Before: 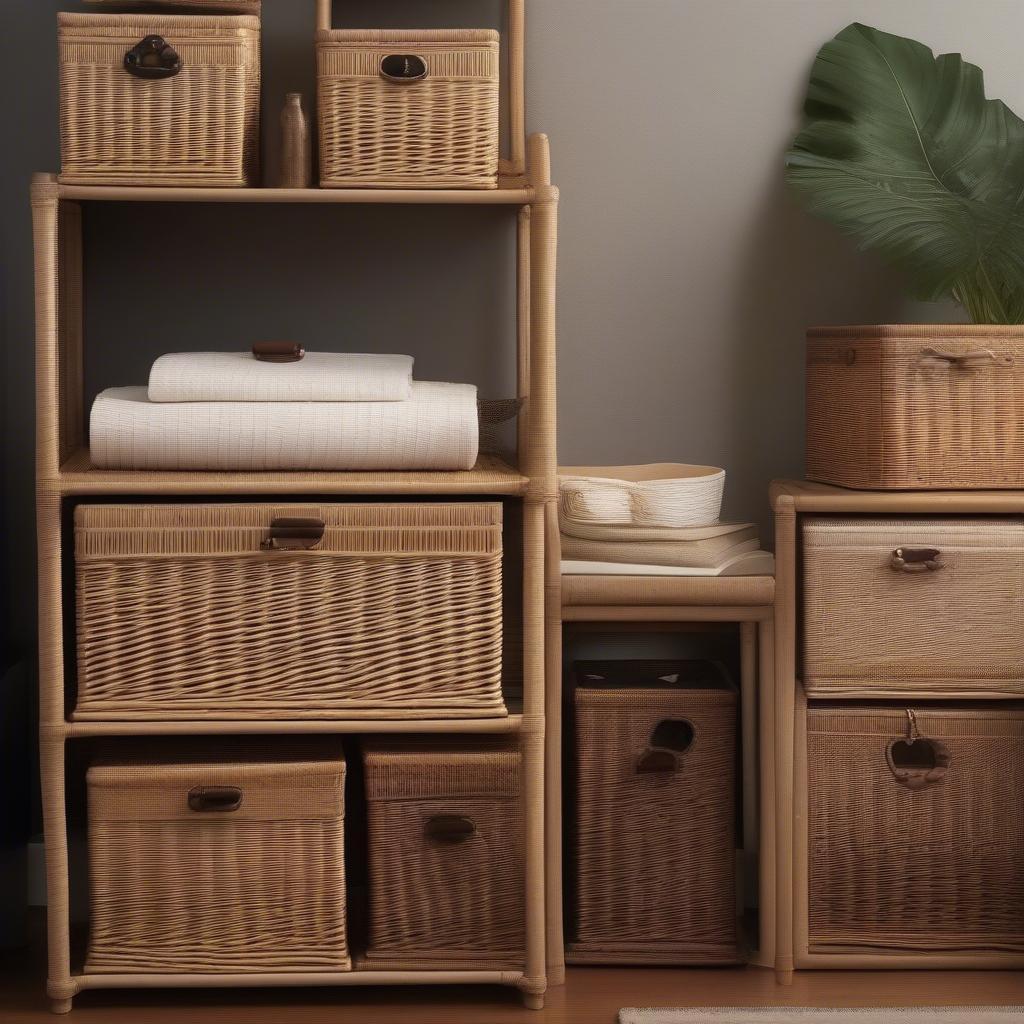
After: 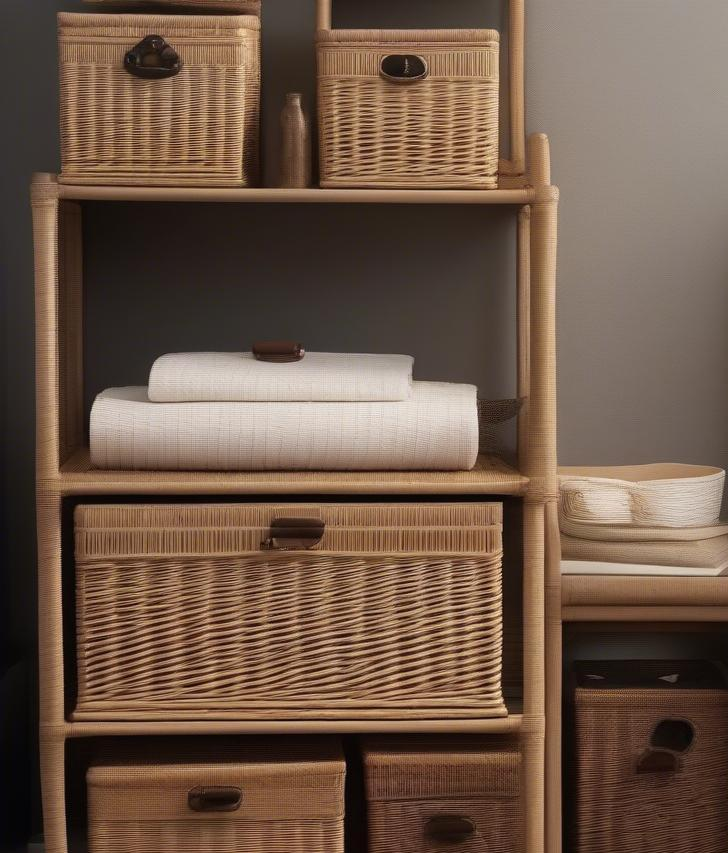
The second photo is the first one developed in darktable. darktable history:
crop: right 28.813%, bottom 16.603%
